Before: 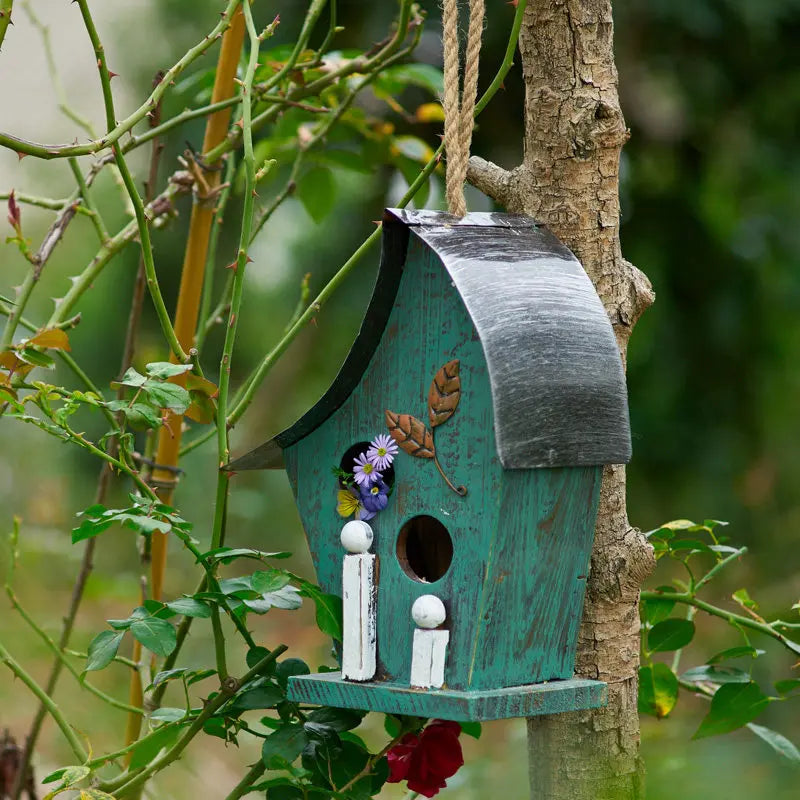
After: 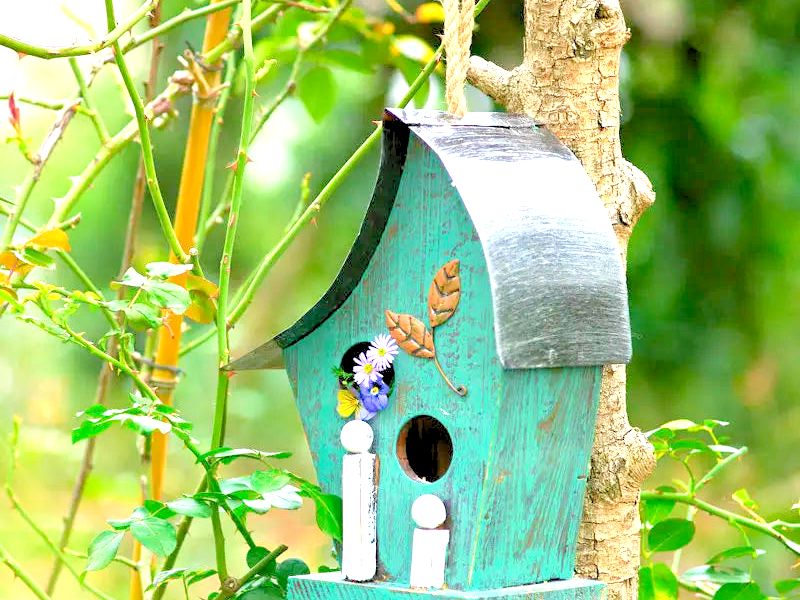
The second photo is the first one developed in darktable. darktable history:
exposure: black level correction 0.001, exposure 1.735 EV, compensate highlight preservation false
levels: levels [0.072, 0.414, 0.976]
crop and rotate: top 12.5%, bottom 12.5%
